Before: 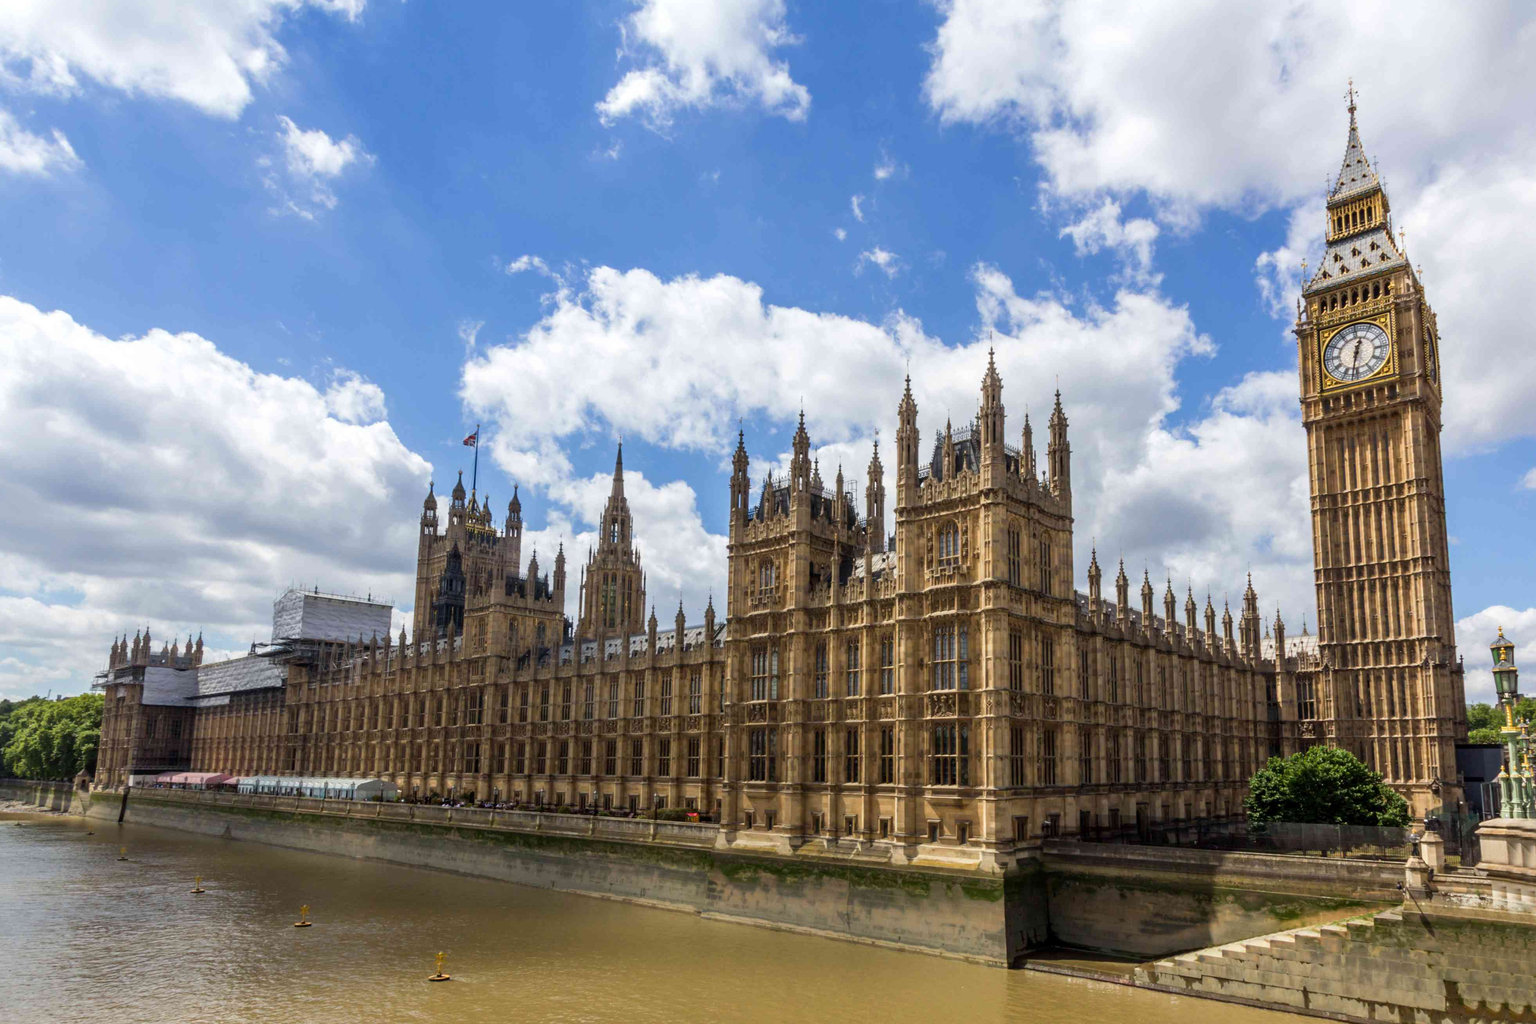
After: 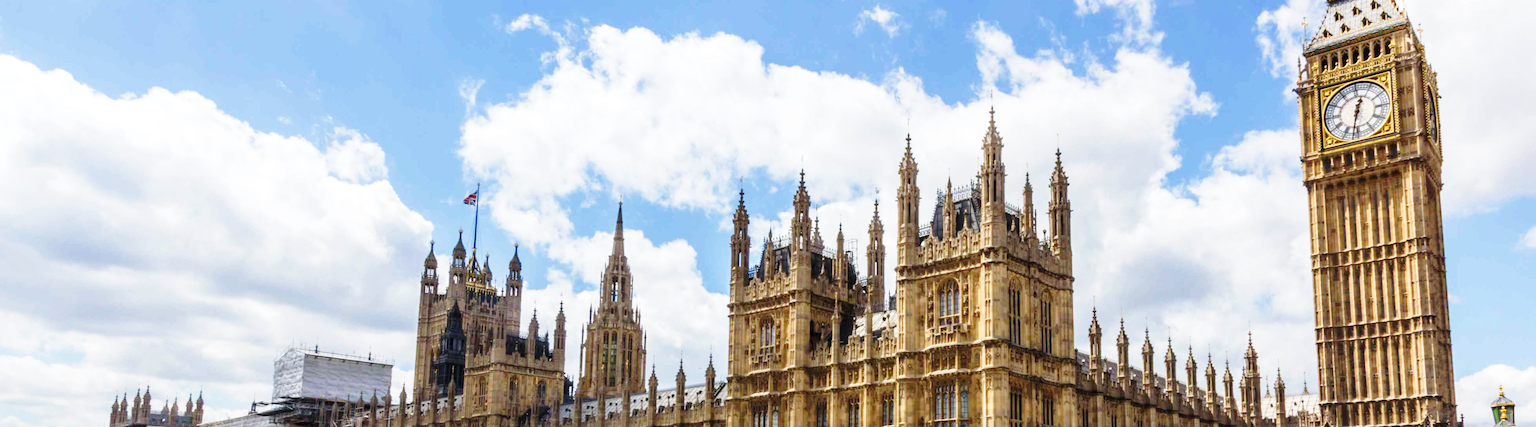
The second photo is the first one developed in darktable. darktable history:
crop and rotate: top 23.588%, bottom 34.638%
base curve: curves: ch0 [(0, 0) (0.028, 0.03) (0.121, 0.232) (0.46, 0.748) (0.859, 0.968) (1, 1)], preserve colors none
